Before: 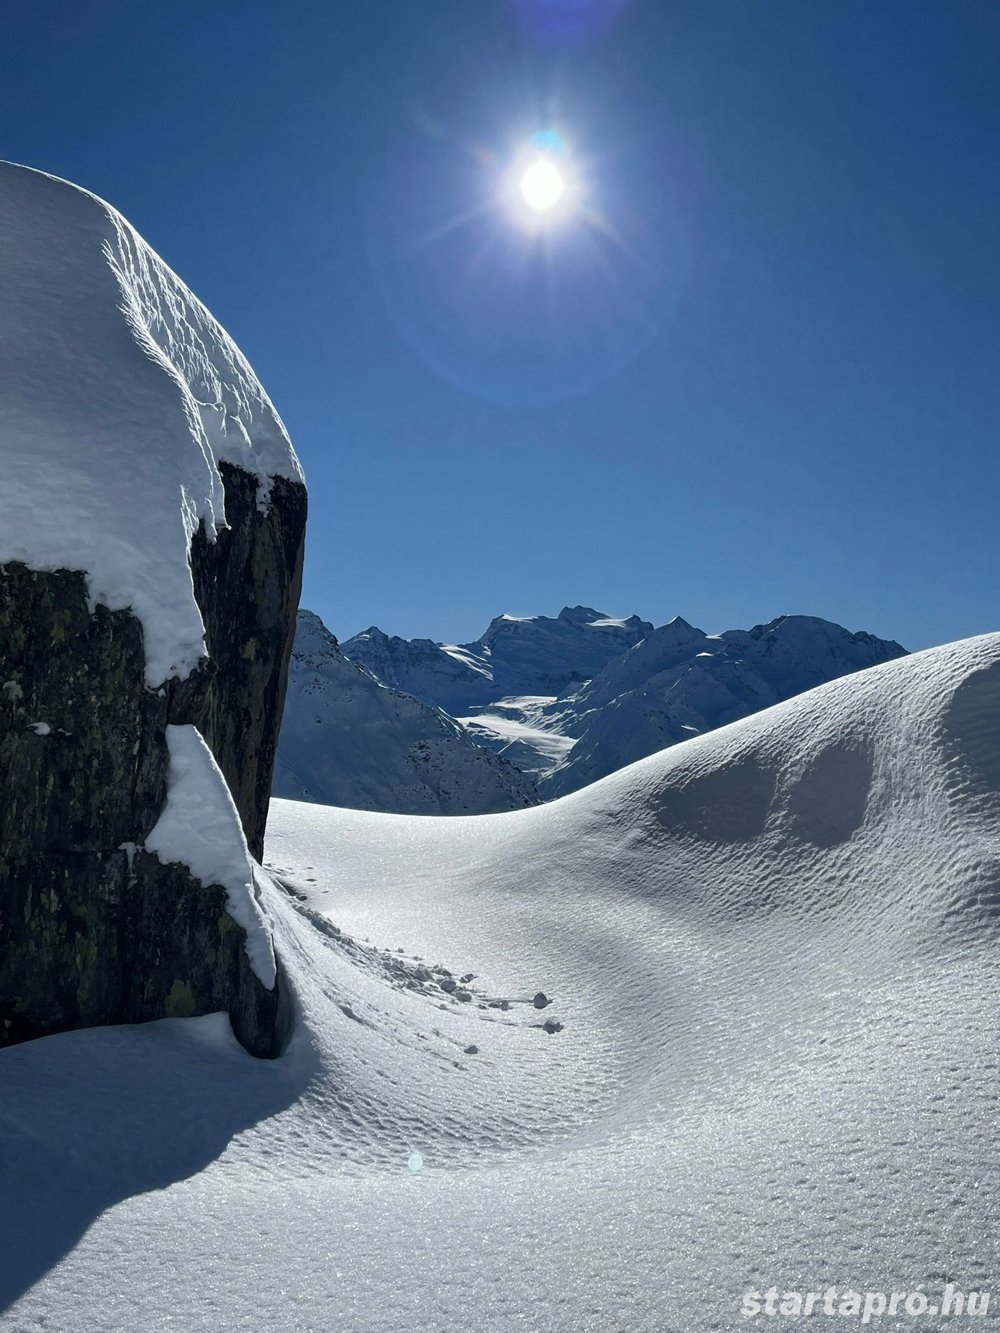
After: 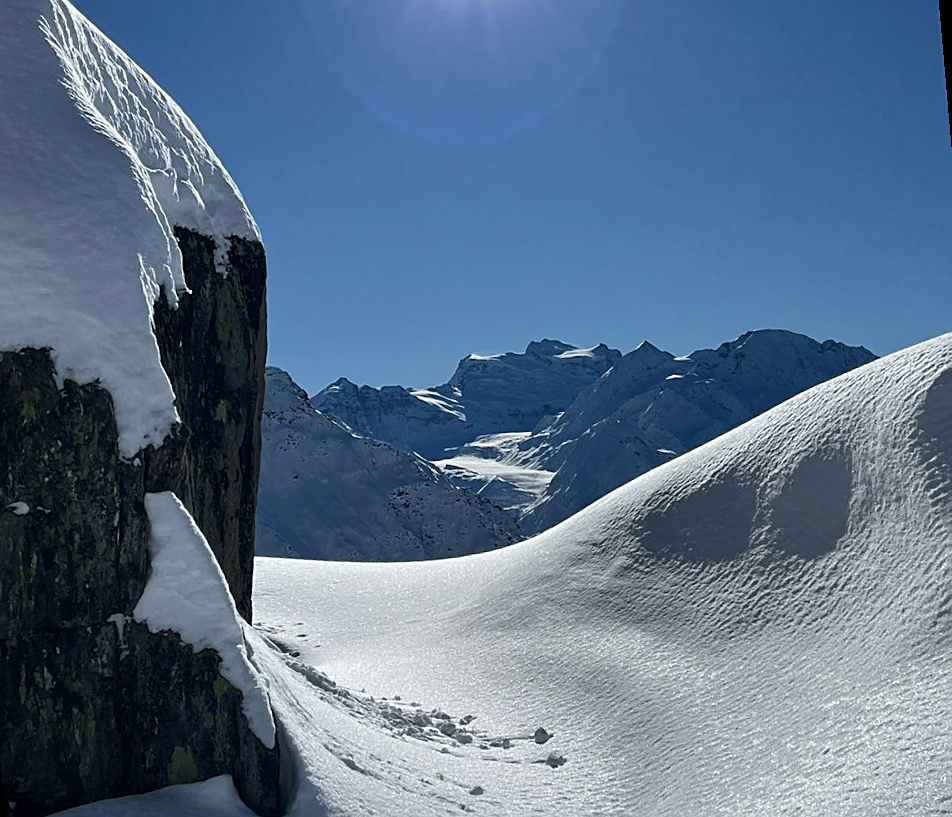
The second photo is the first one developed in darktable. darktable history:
rotate and perspective: rotation -5°, crop left 0.05, crop right 0.952, crop top 0.11, crop bottom 0.89
sharpen: on, module defaults
crop and rotate: left 2.991%, top 13.302%, right 1.981%, bottom 12.636%
